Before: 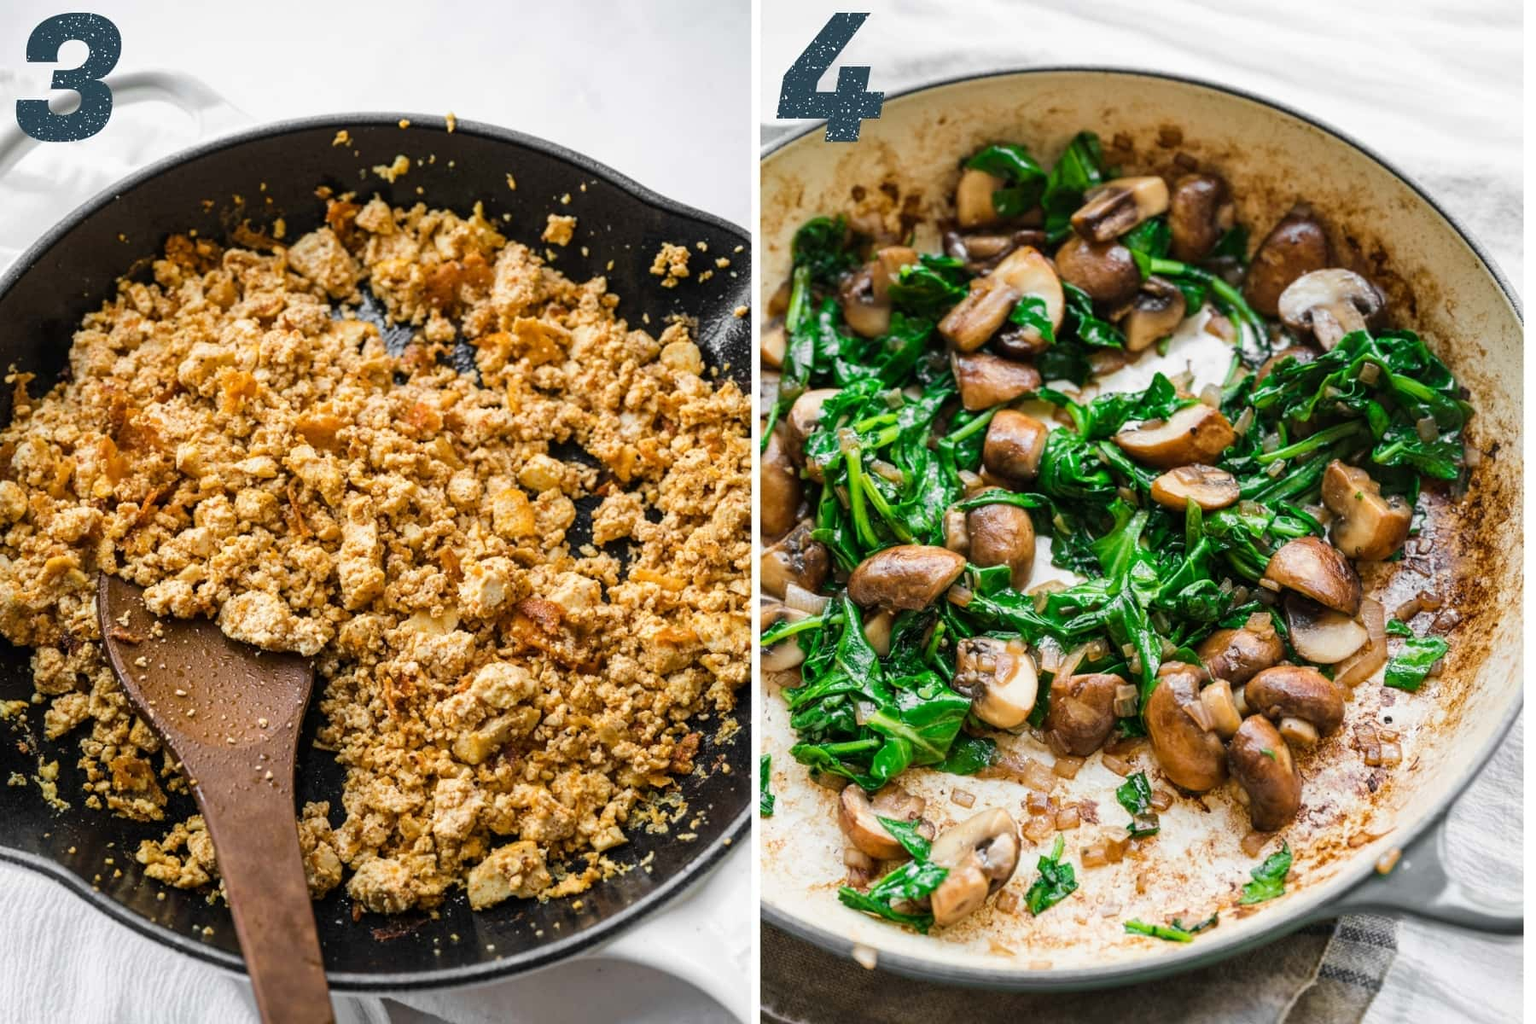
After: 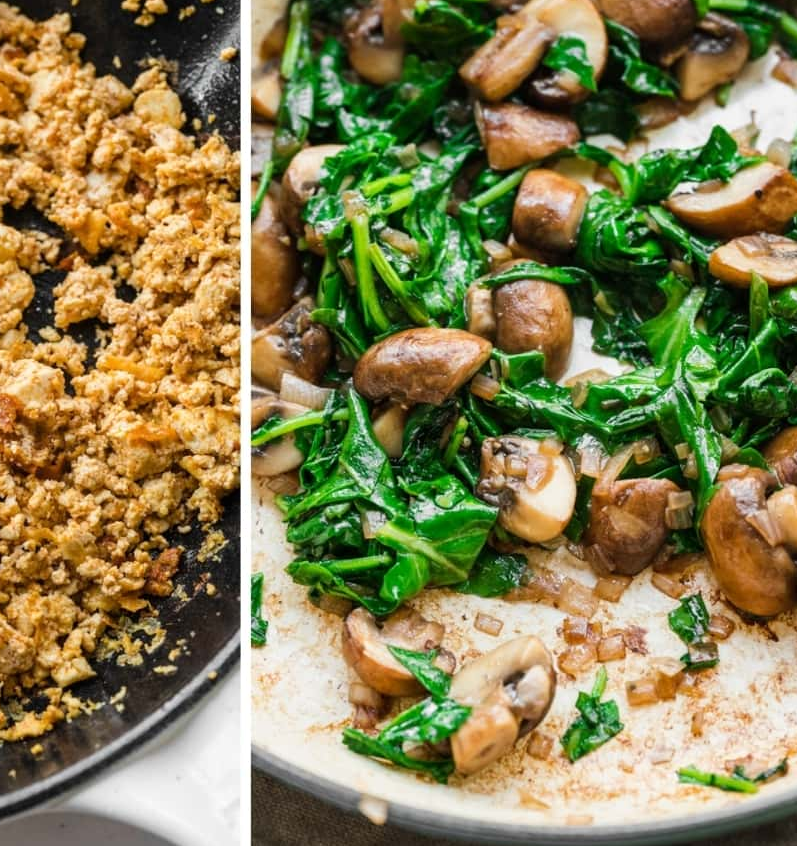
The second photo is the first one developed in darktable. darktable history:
crop: left 35.598%, top 25.986%, right 20.116%, bottom 3.457%
